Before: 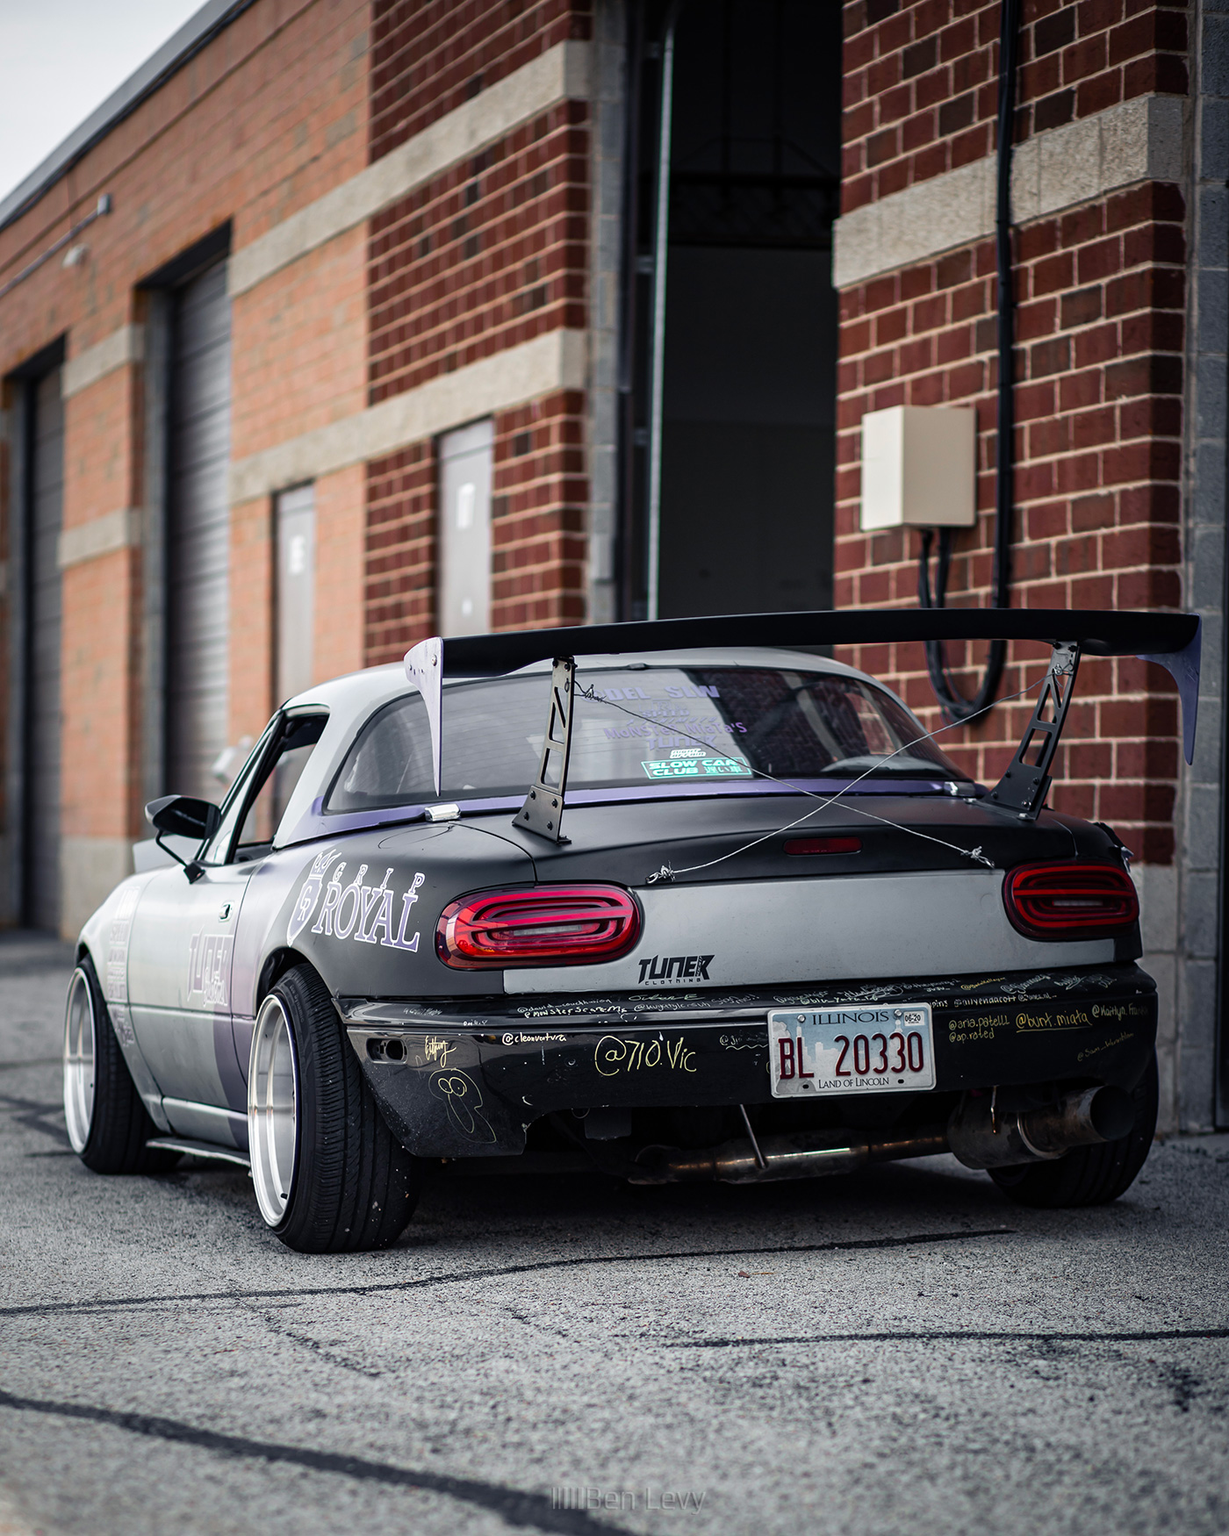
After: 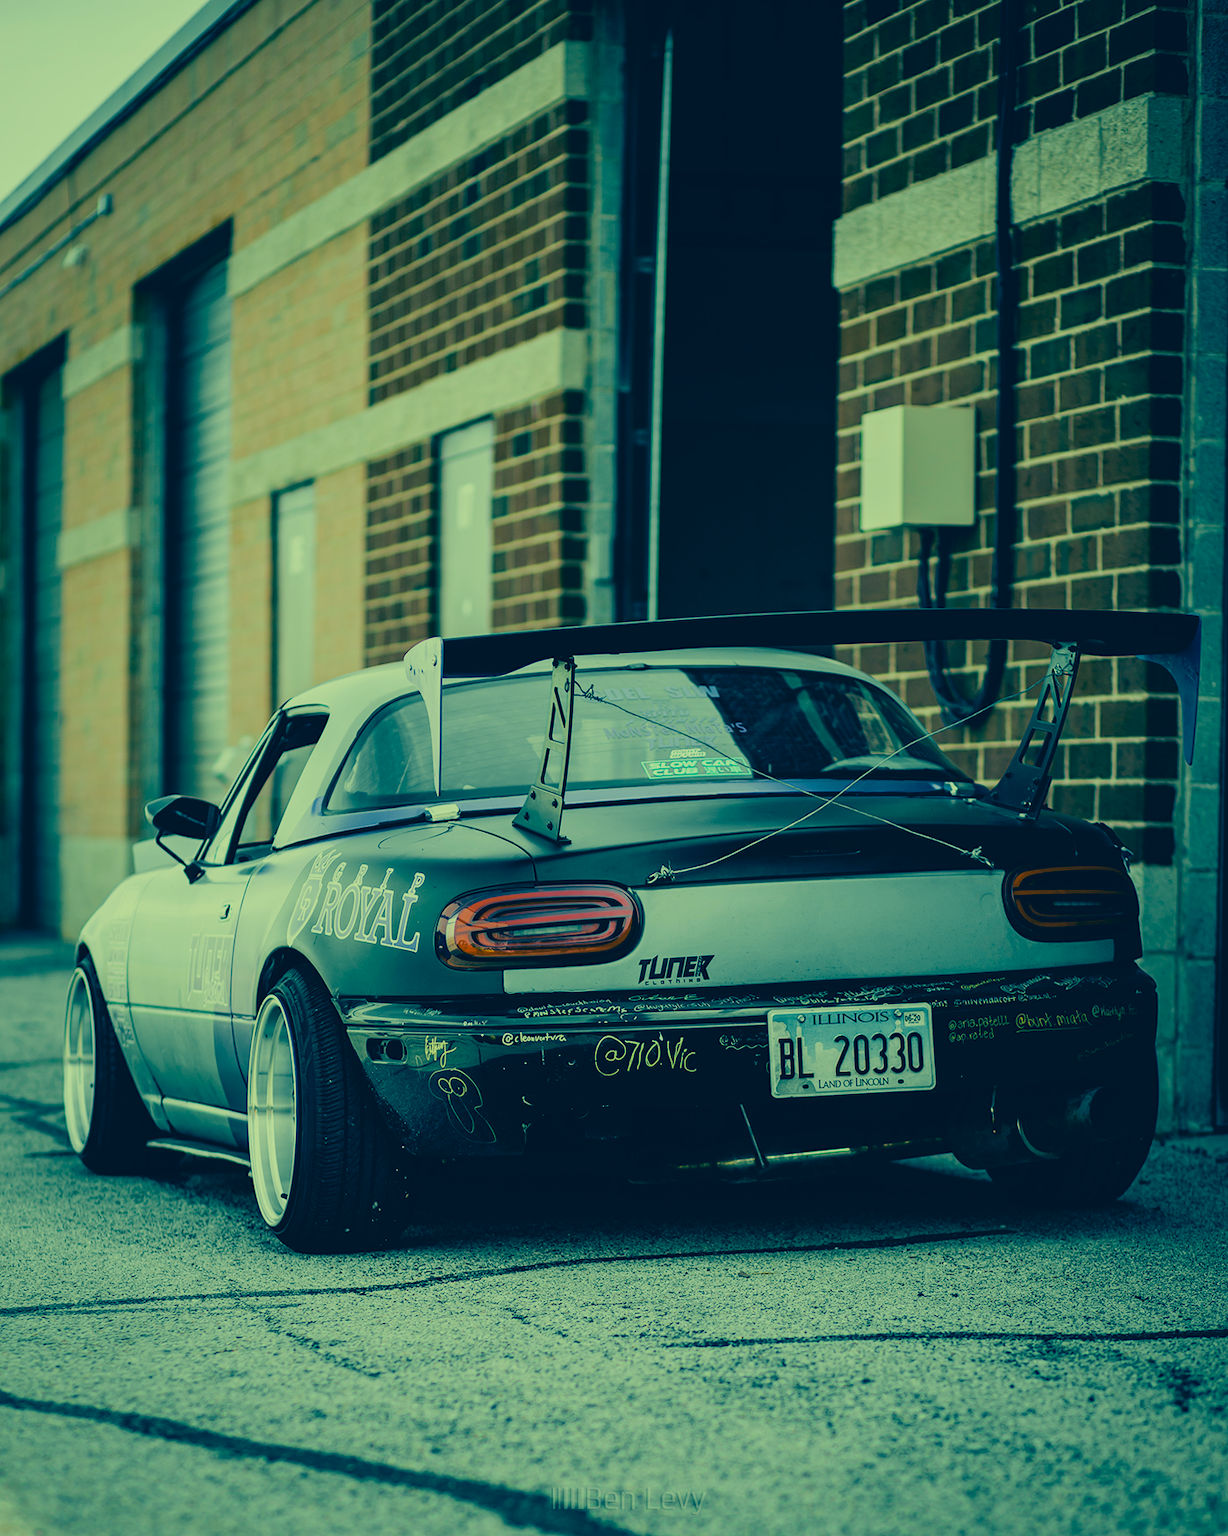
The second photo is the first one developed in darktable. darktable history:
color correction: highlights a* -15.58, highlights b* 40, shadows a* -40, shadows b* -26.18
filmic rgb: black relative exposure -7.32 EV, white relative exposure 5.09 EV, hardness 3.2
